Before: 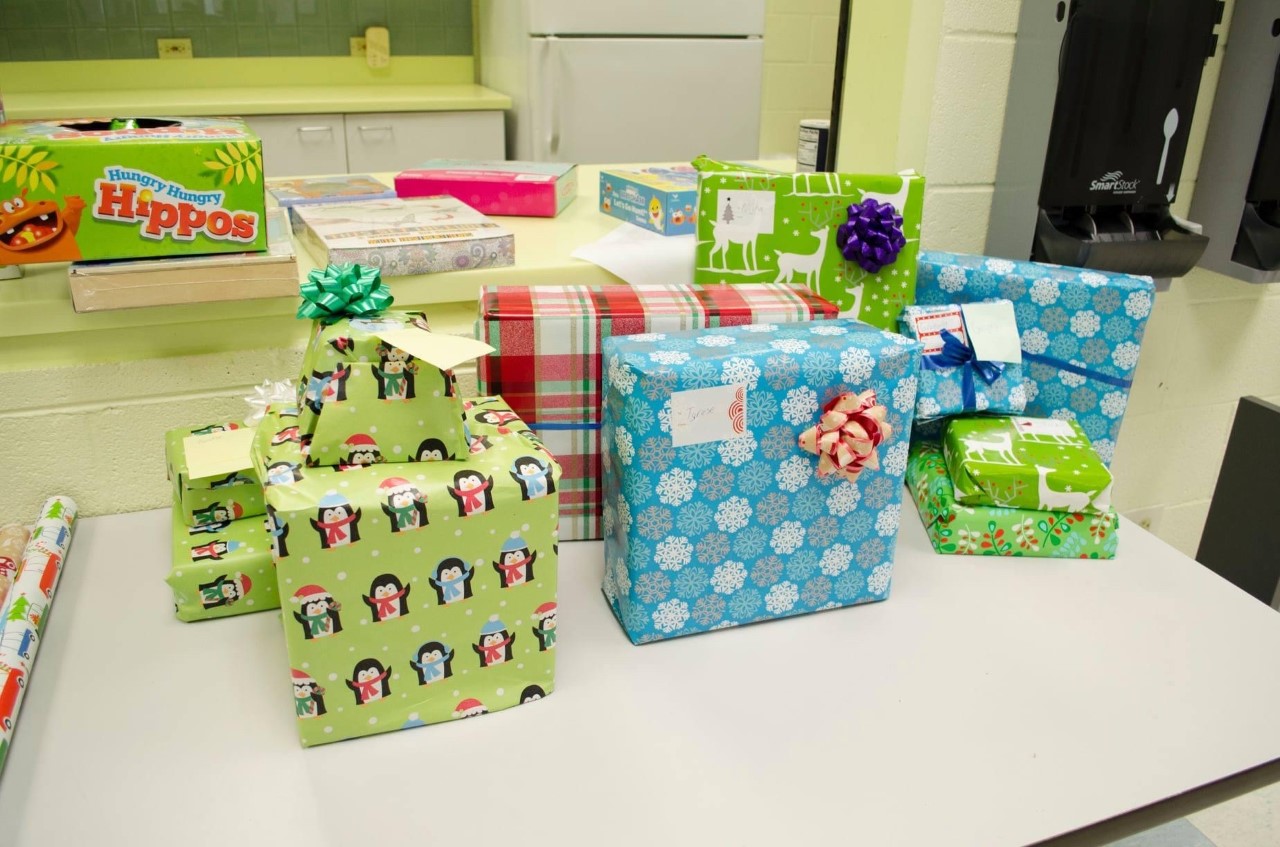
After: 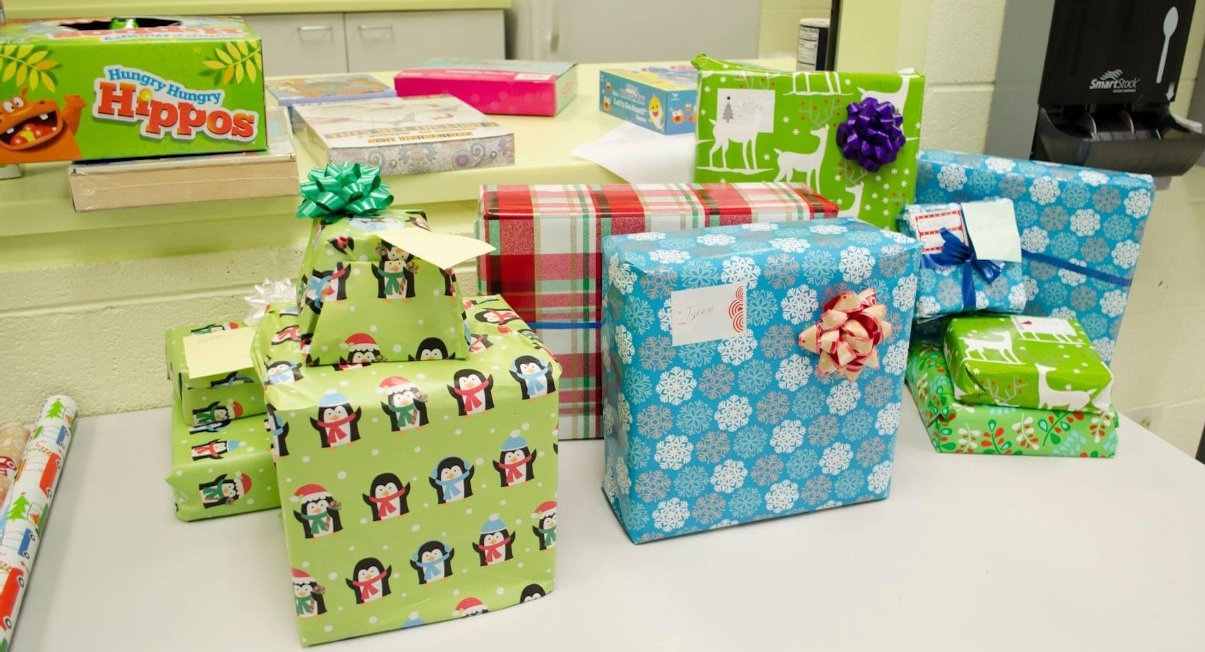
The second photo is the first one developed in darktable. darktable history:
crop and rotate: angle 0.041°, top 11.888%, right 5.756%, bottom 10.986%
